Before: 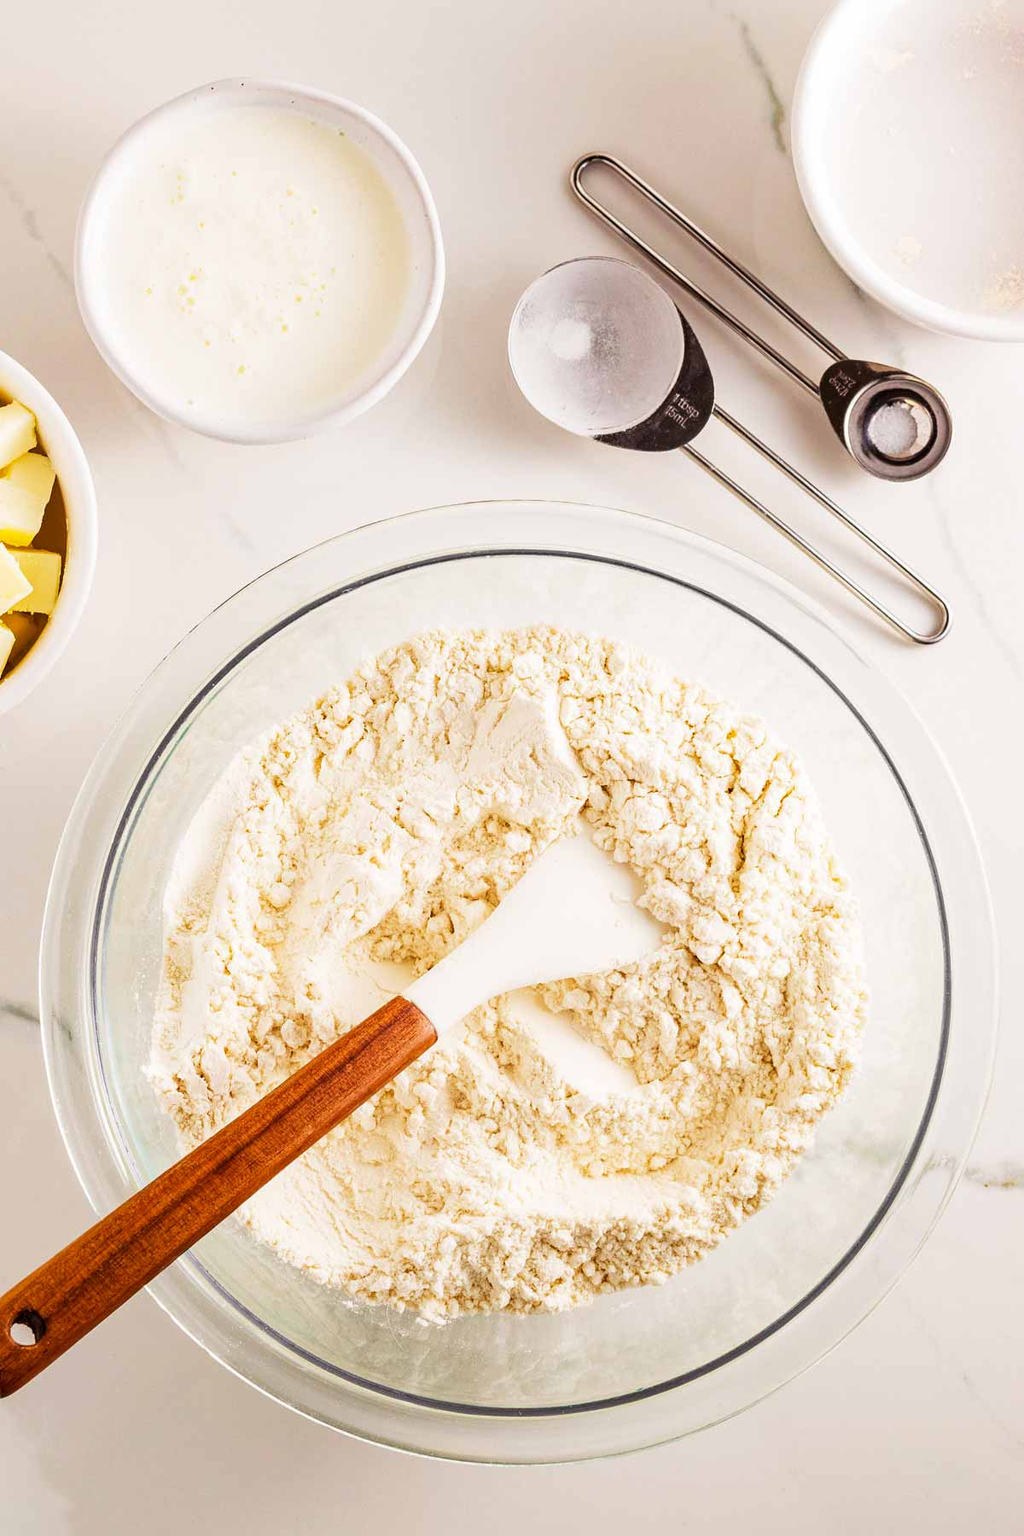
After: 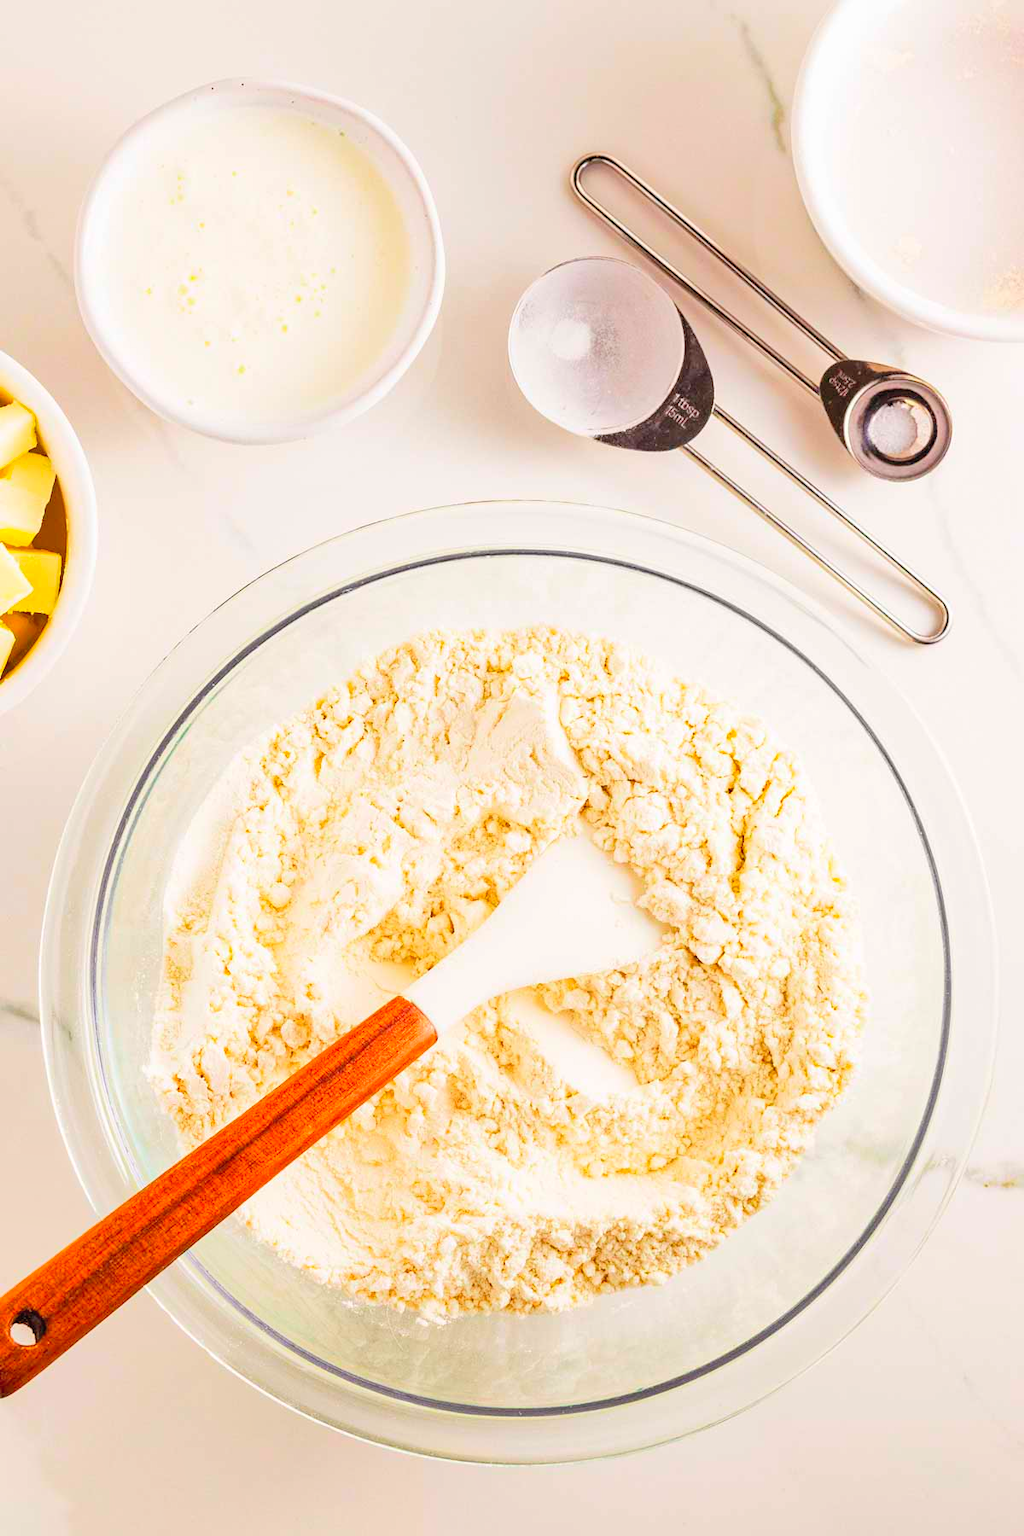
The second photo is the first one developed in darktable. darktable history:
contrast brightness saturation: contrast 0.069, brightness 0.17, saturation 0.4
tone equalizer: -8 EV 2 EV, -7 EV 1.98 EV, -6 EV 1.97 EV, -5 EV 1.96 EV, -4 EV 1.97 EV, -3 EV 1.47 EV, -2 EV 0.992 EV, -1 EV 0.491 EV, smoothing diameter 24.91%, edges refinement/feathering 5.72, preserve details guided filter
